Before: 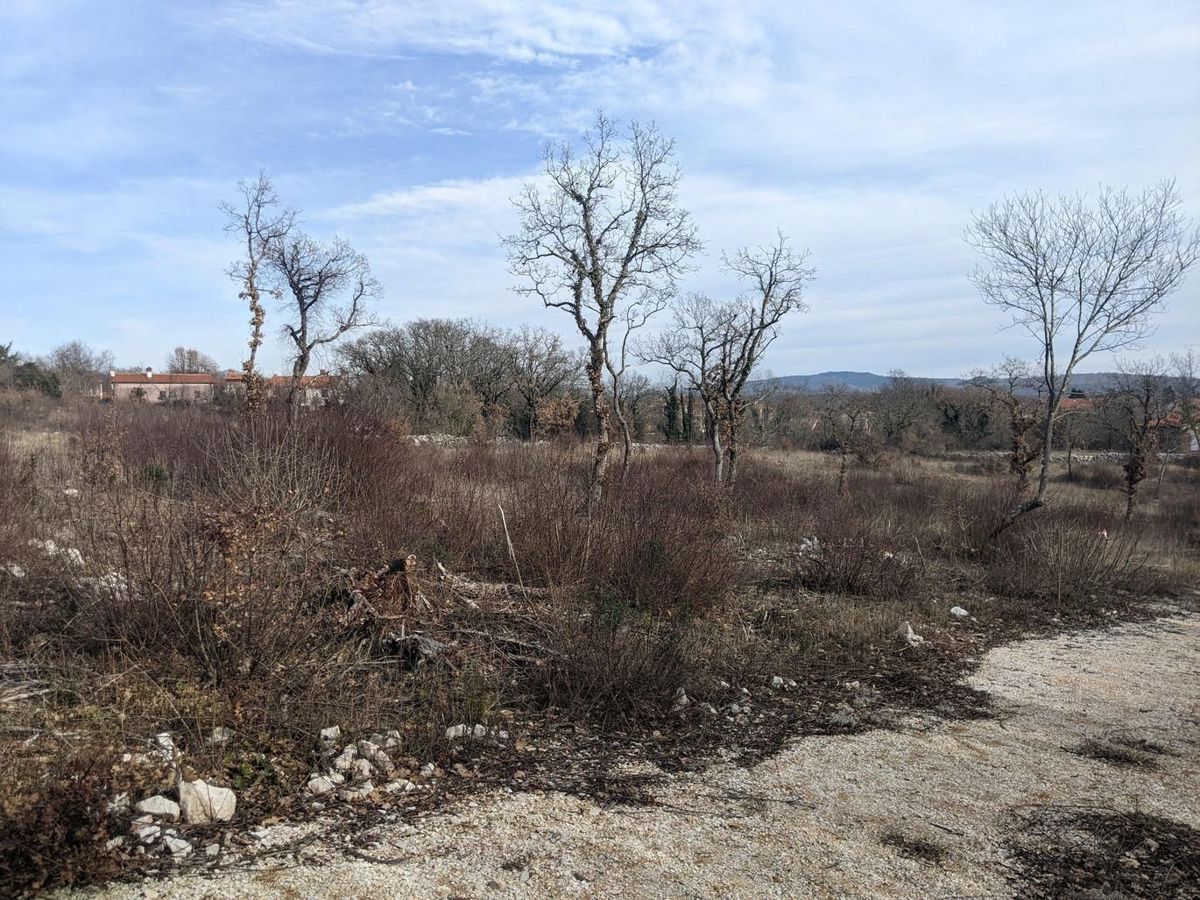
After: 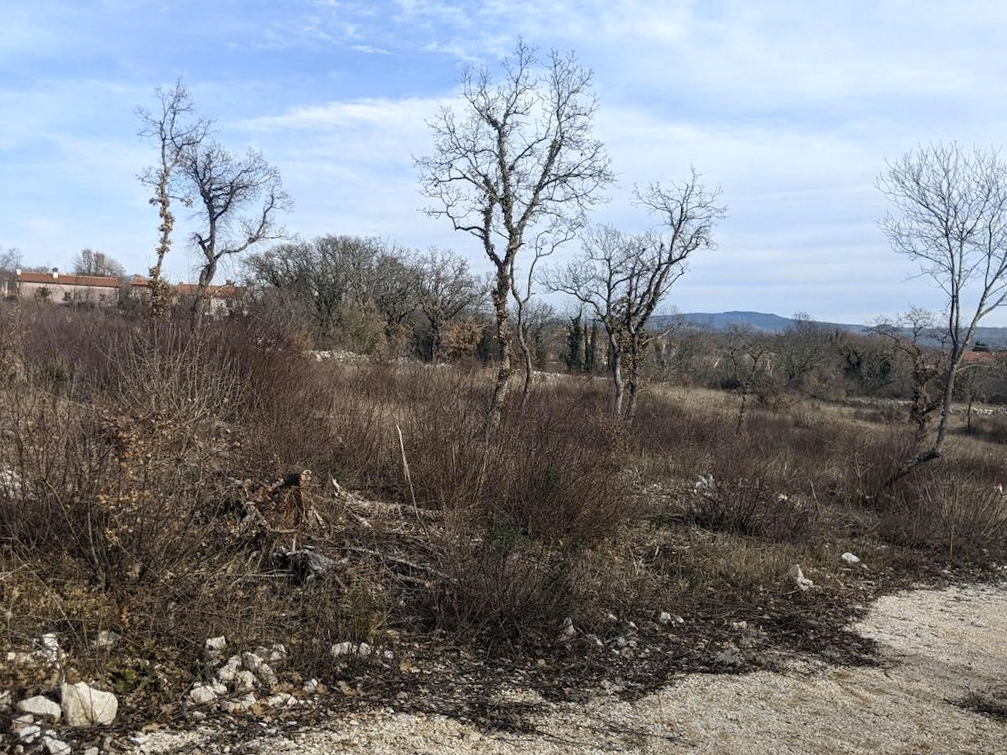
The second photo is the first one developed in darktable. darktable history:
crop and rotate: angle -3.27°, left 5.211%, top 5.211%, right 4.607%, bottom 4.607%
color contrast: green-magenta contrast 0.8, blue-yellow contrast 1.1, unbound 0
color balance rgb: perceptual saturation grading › global saturation 3.7%, global vibrance 5.56%, contrast 3.24%
